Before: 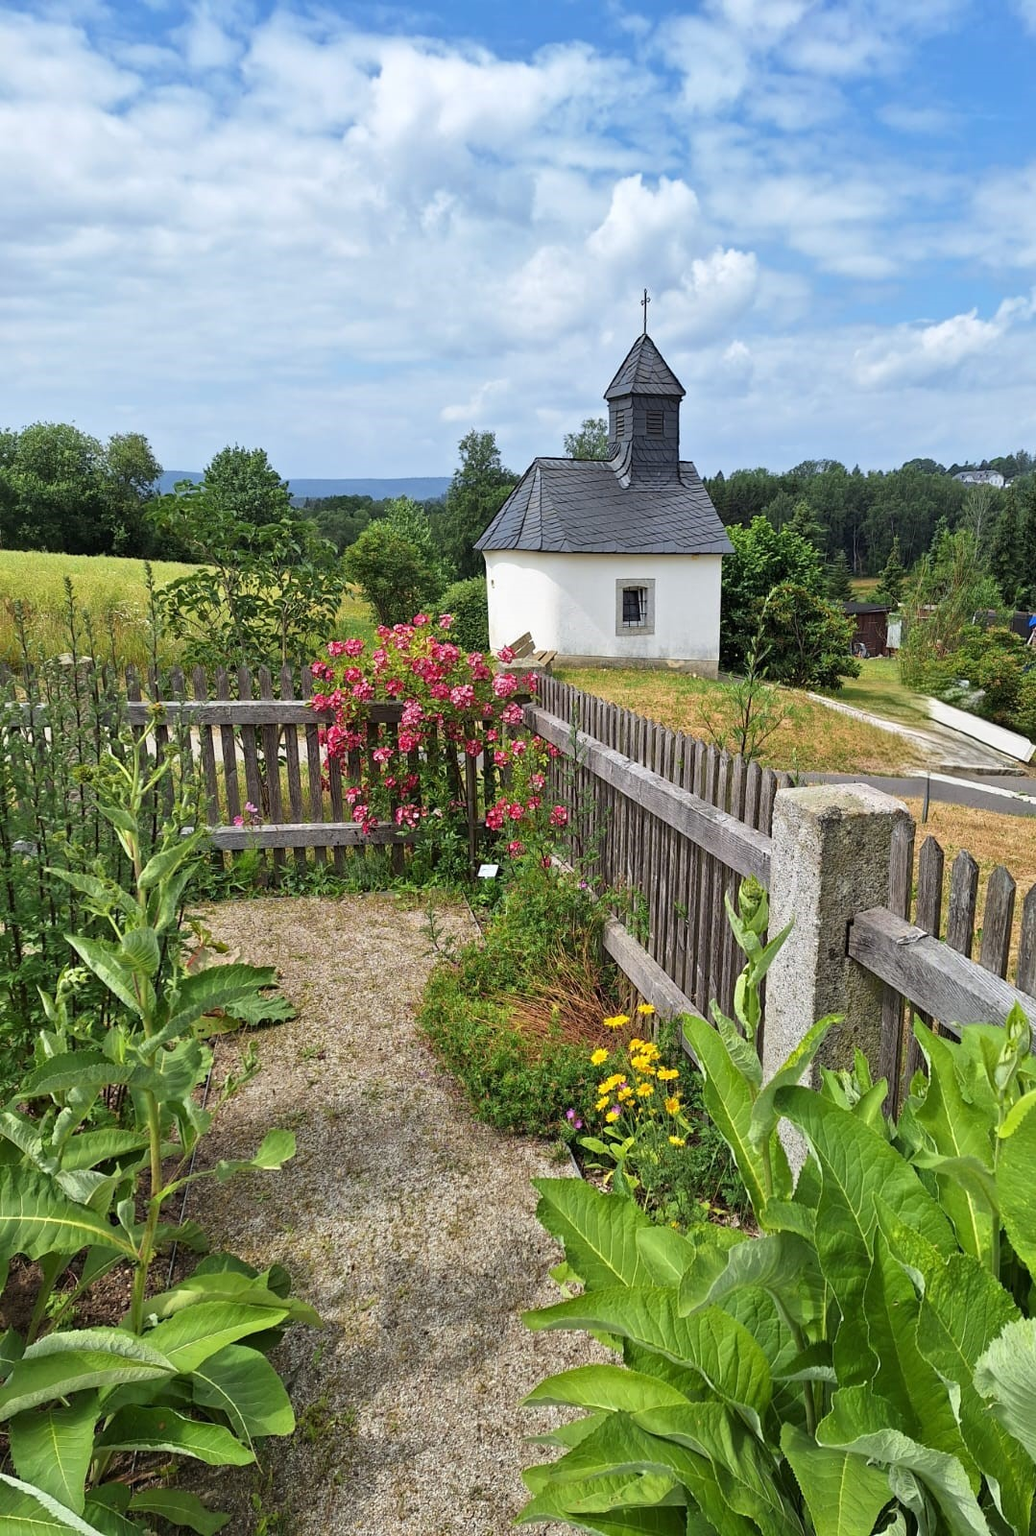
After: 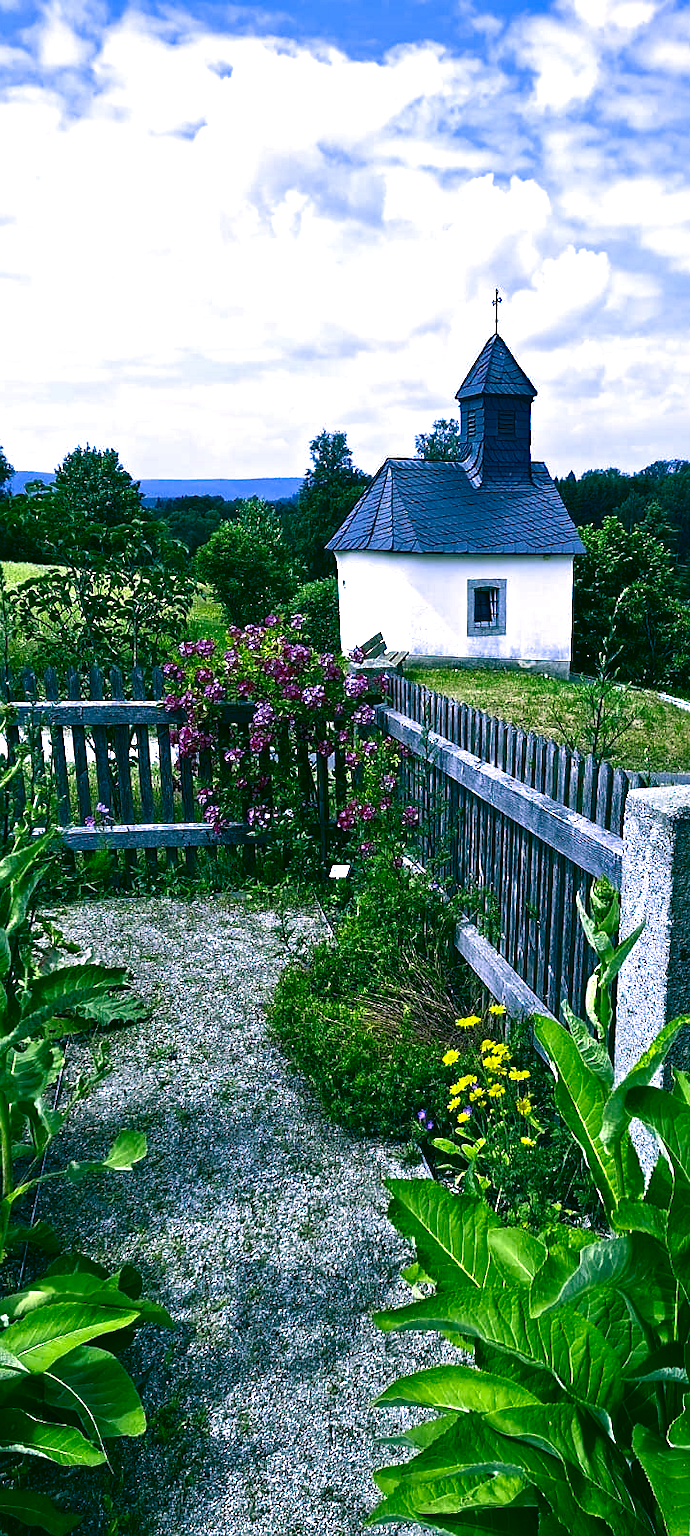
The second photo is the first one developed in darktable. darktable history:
crop and rotate: left 14.436%, right 18.898%
color correction: highlights a* 5.62, highlights b* 33.57, shadows a* -25.86, shadows b* 4.02
exposure: black level correction 0.001, exposure 0.675 EV, compensate highlight preservation false
contrast brightness saturation: brightness -0.52
sharpen: radius 1, threshold 1
white balance: red 0.766, blue 1.537
